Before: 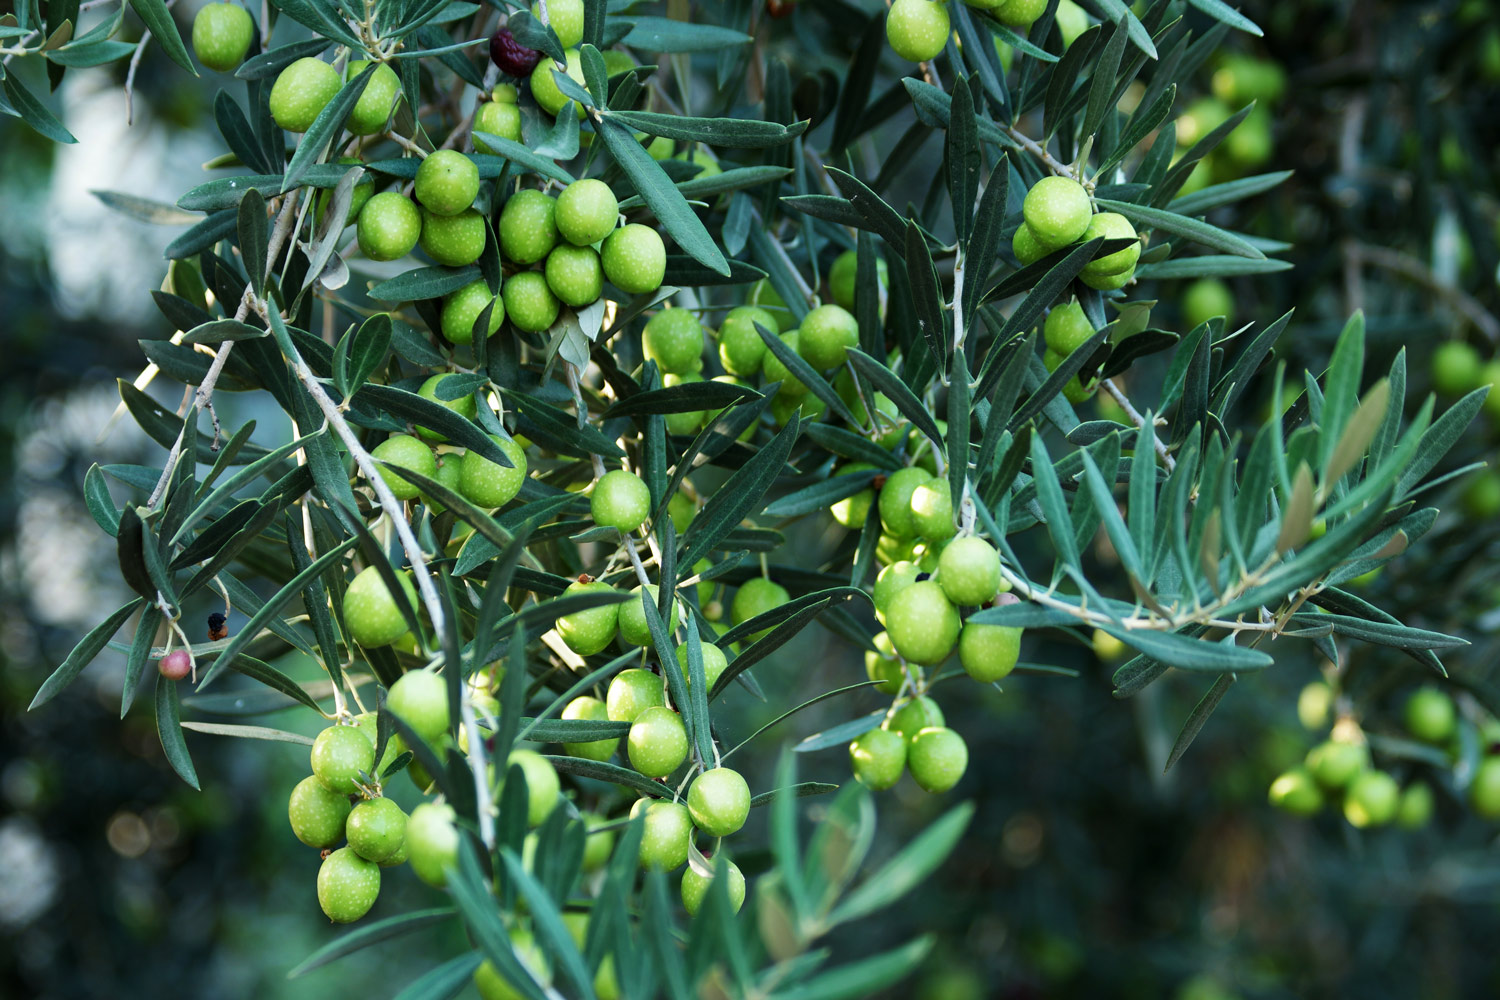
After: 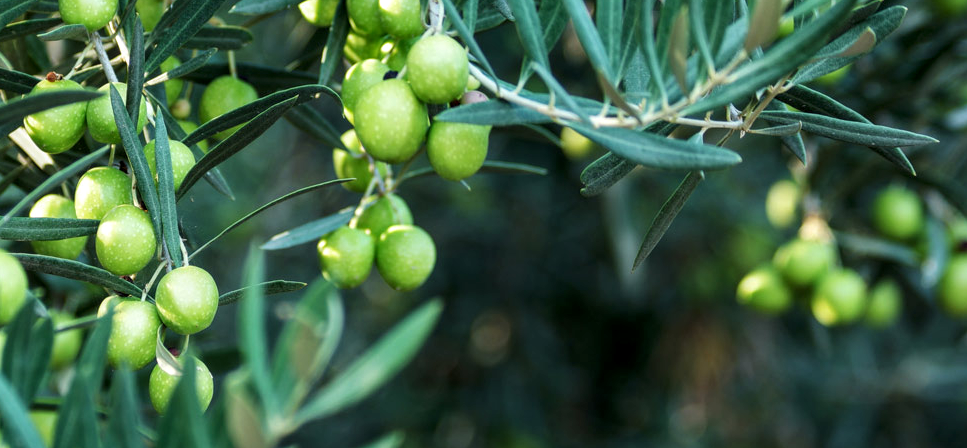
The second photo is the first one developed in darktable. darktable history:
crop and rotate: left 35.509%, top 50.238%, bottom 4.934%
local contrast: detail 130%
